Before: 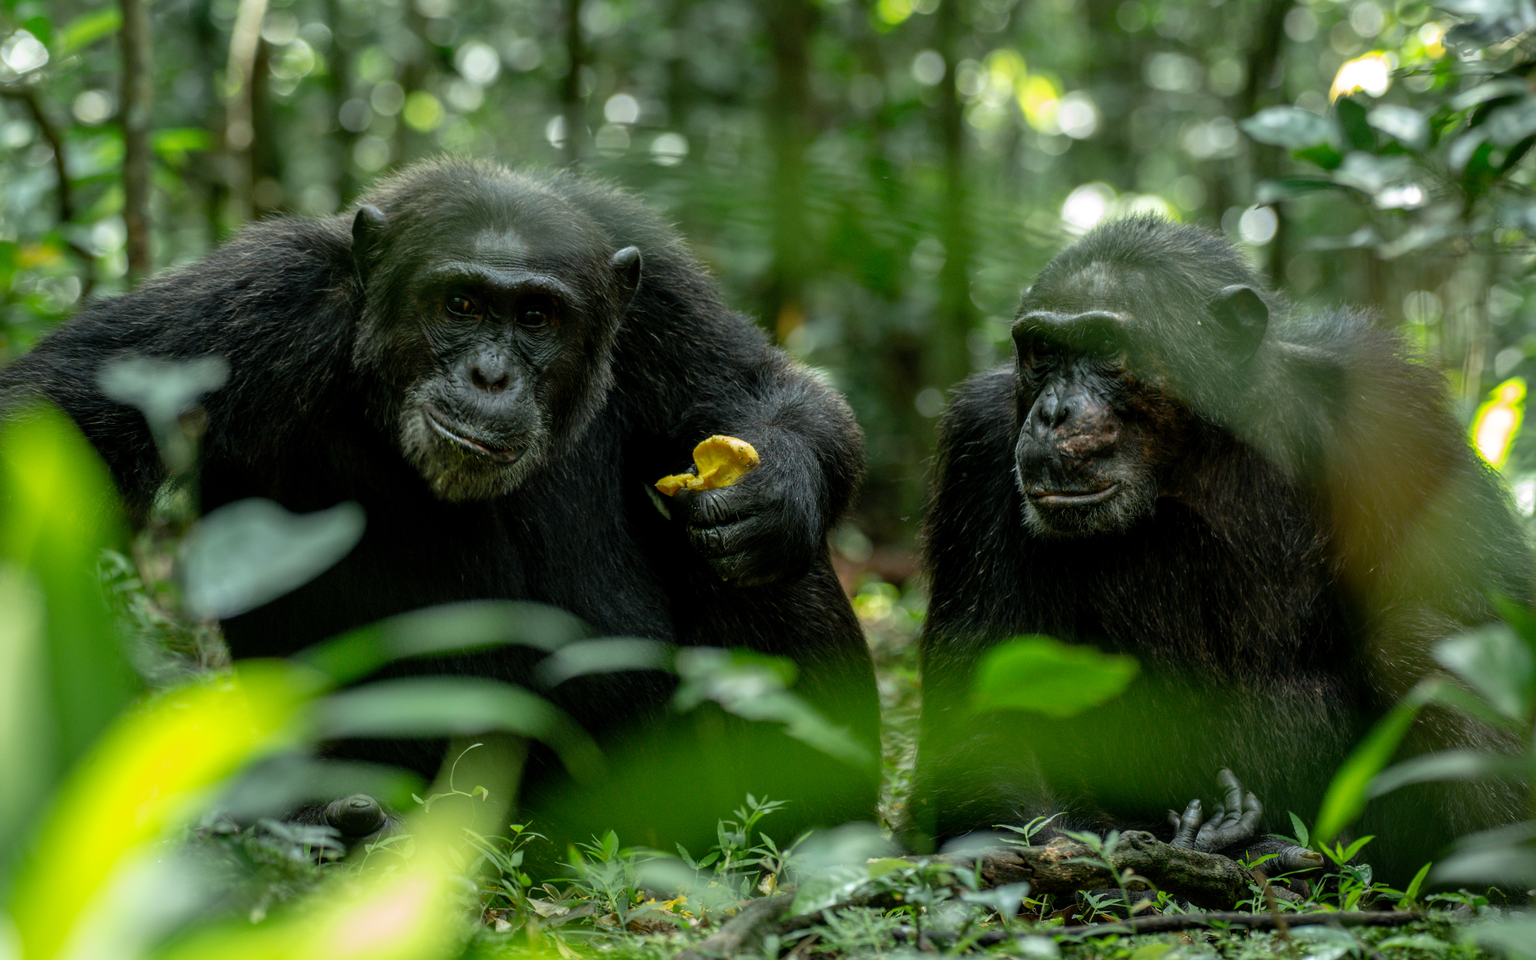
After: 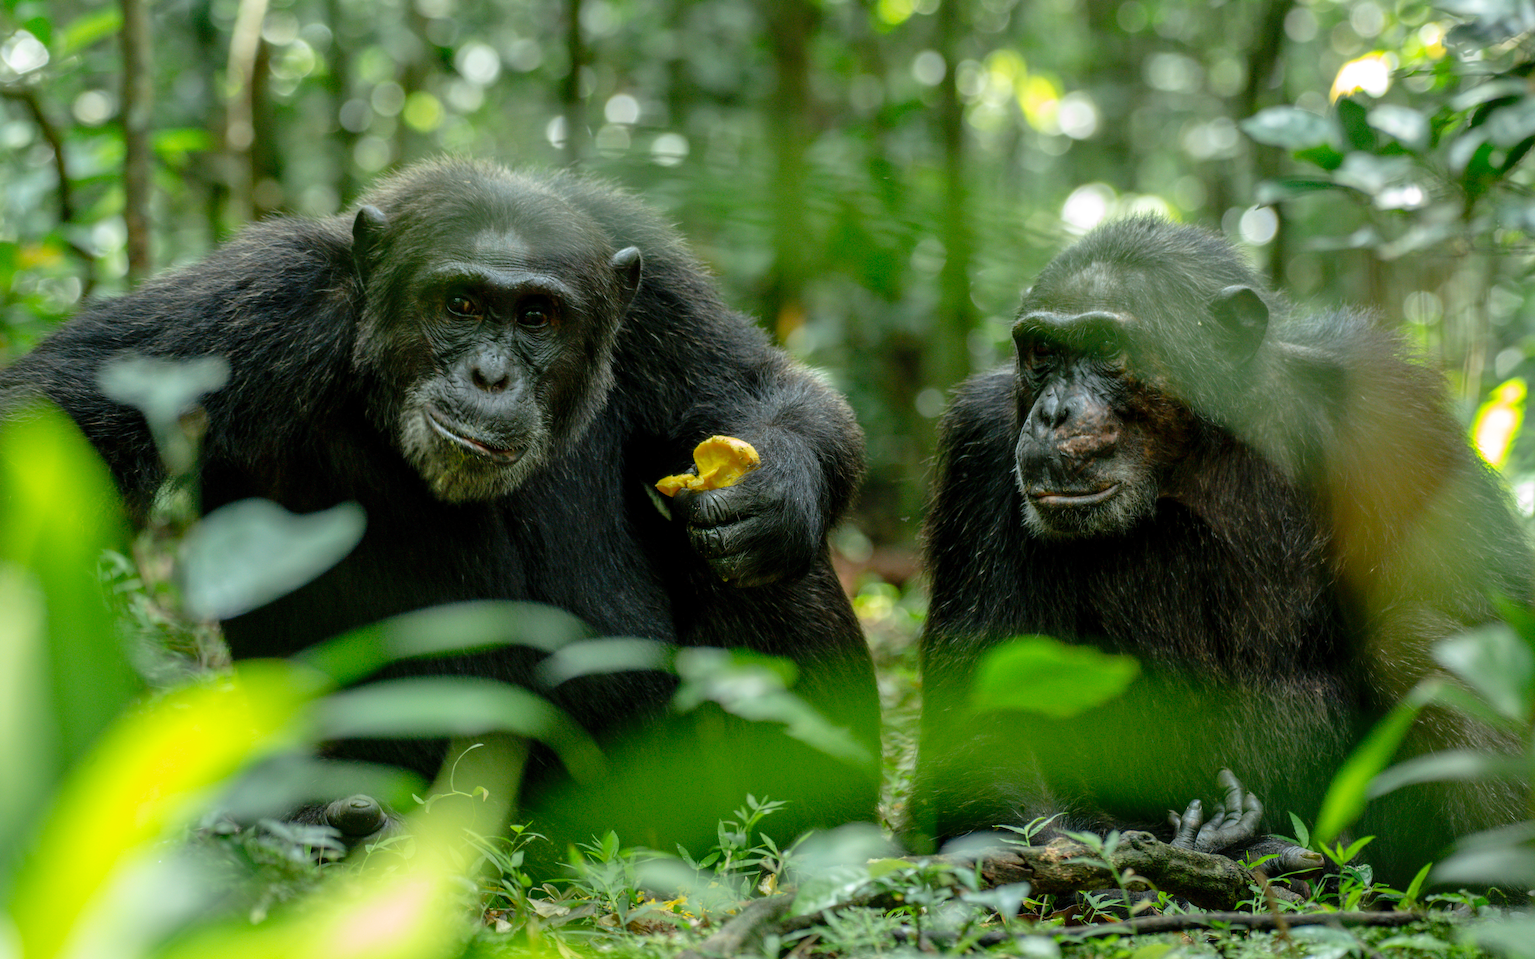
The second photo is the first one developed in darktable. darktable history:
levels: white 99.93%, levels [0, 0.445, 1]
